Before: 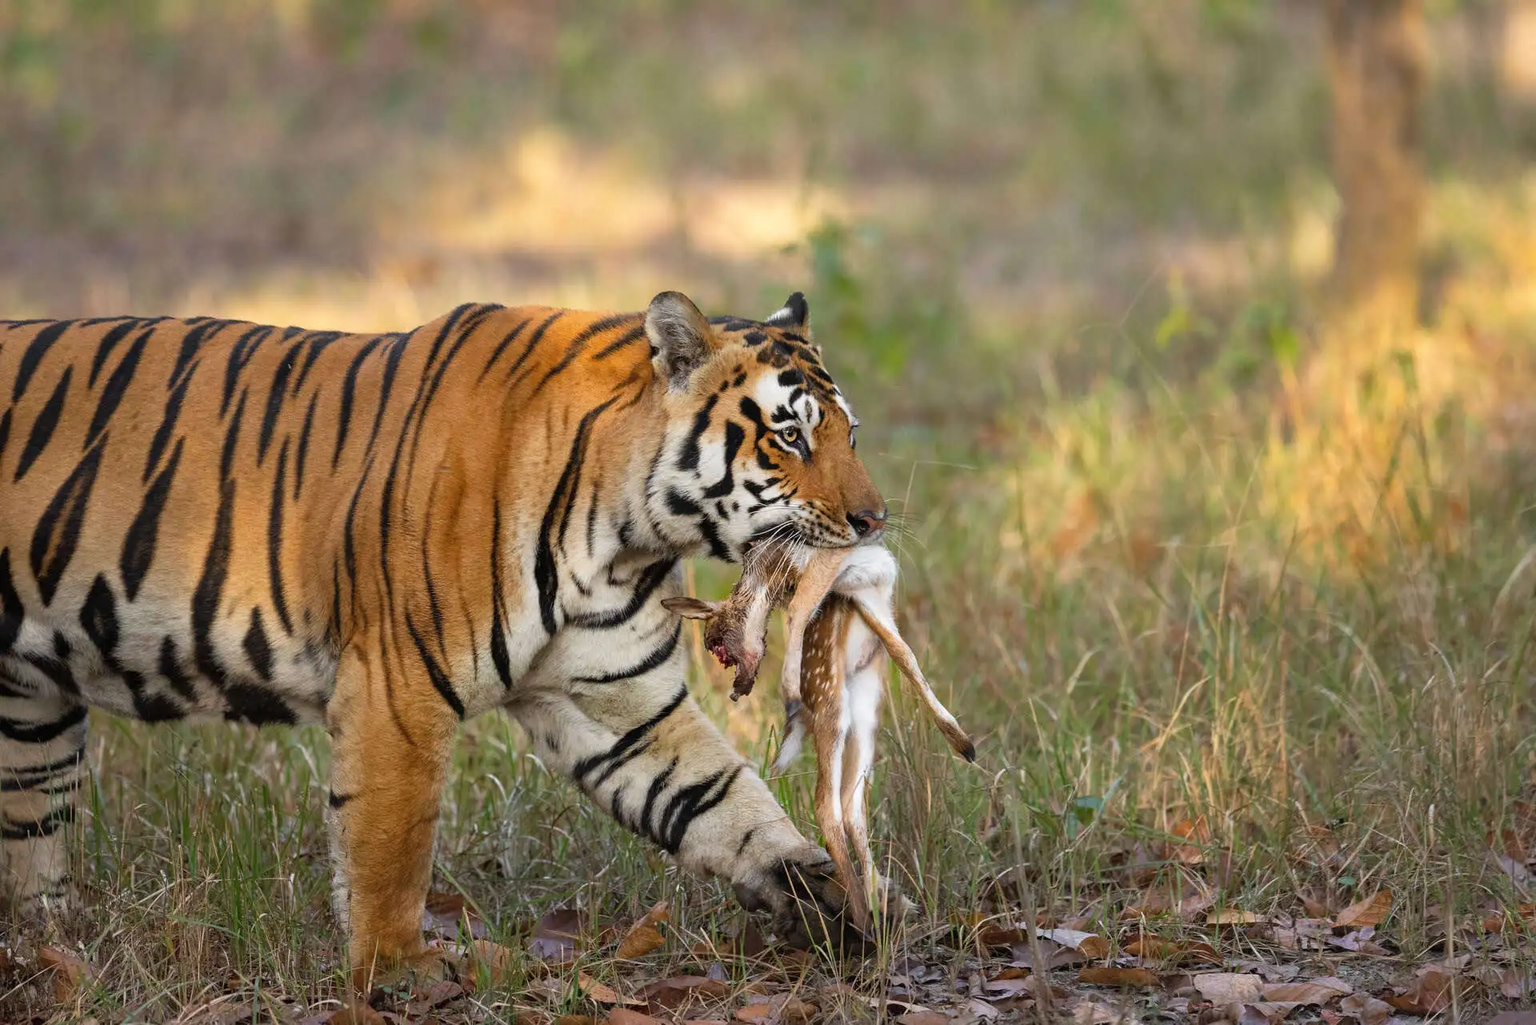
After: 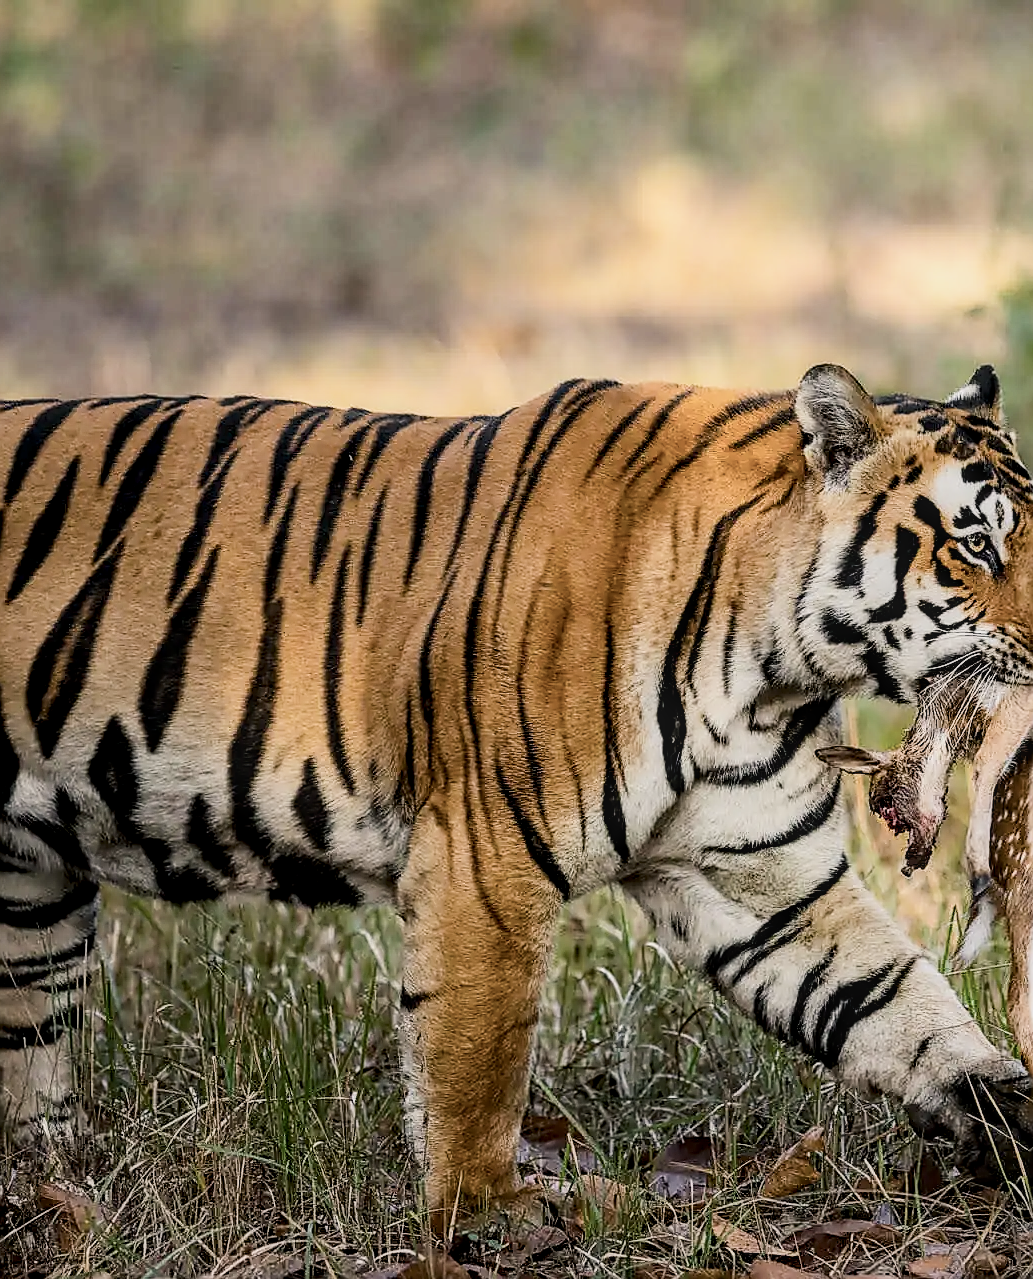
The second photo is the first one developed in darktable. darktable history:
filmic rgb: black relative exposure -7.32 EV, white relative exposure 5.09 EV, hardness 3.2
local contrast: on, module defaults
crop: left 0.587%, right 45.588%, bottom 0.086%
color balance rgb: shadows lift › chroma 2%, shadows lift › hue 217.2°, power › hue 60°, highlights gain › chroma 1%, highlights gain › hue 69.6°, global offset › luminance -0.5%, perceptual saturation grading › global saturation 15%, global vibrance 15%
sharpen: radius 1.4, amount 1.25, threshold 0.7
exposure: exposure 0.2 EV, compensate highlight preservation false
contrast brightness saturation: contrast 0.25, saturation -0.31
